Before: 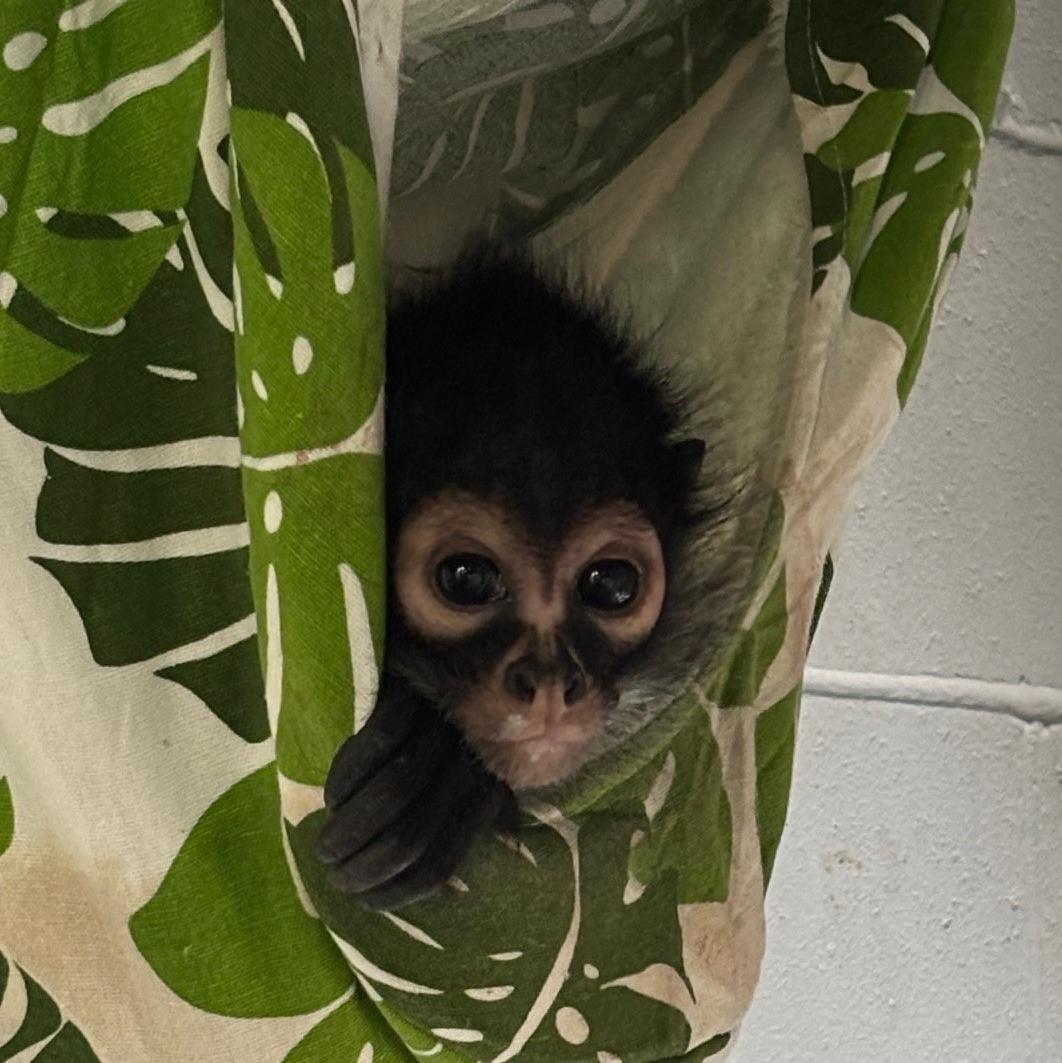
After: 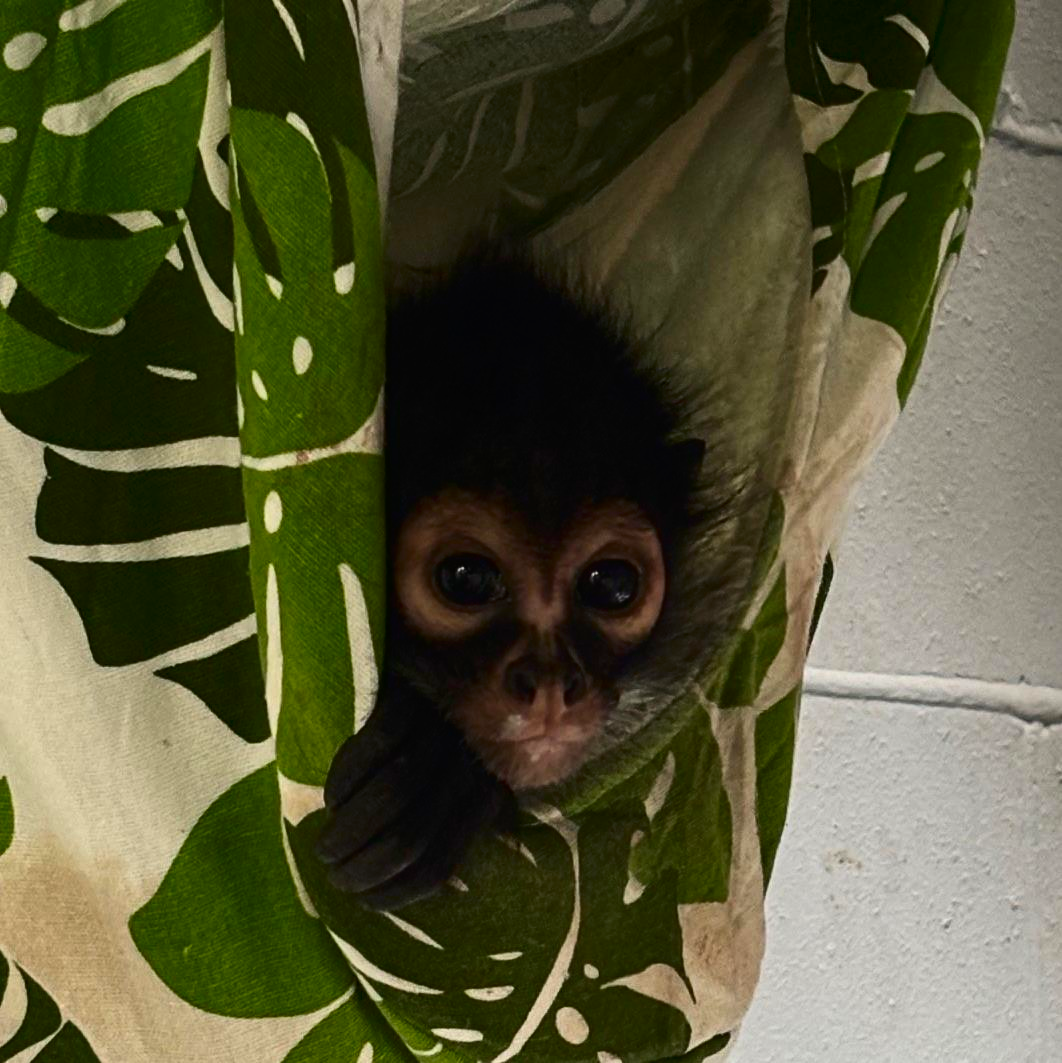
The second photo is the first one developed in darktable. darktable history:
local contrast: mode bilateral grid, contrast 99, coarseness 100, detail 90%, midtone range 0.2
contrast brightness saturation: contrast 0.191, brightness -0.107, saturation 0.209
